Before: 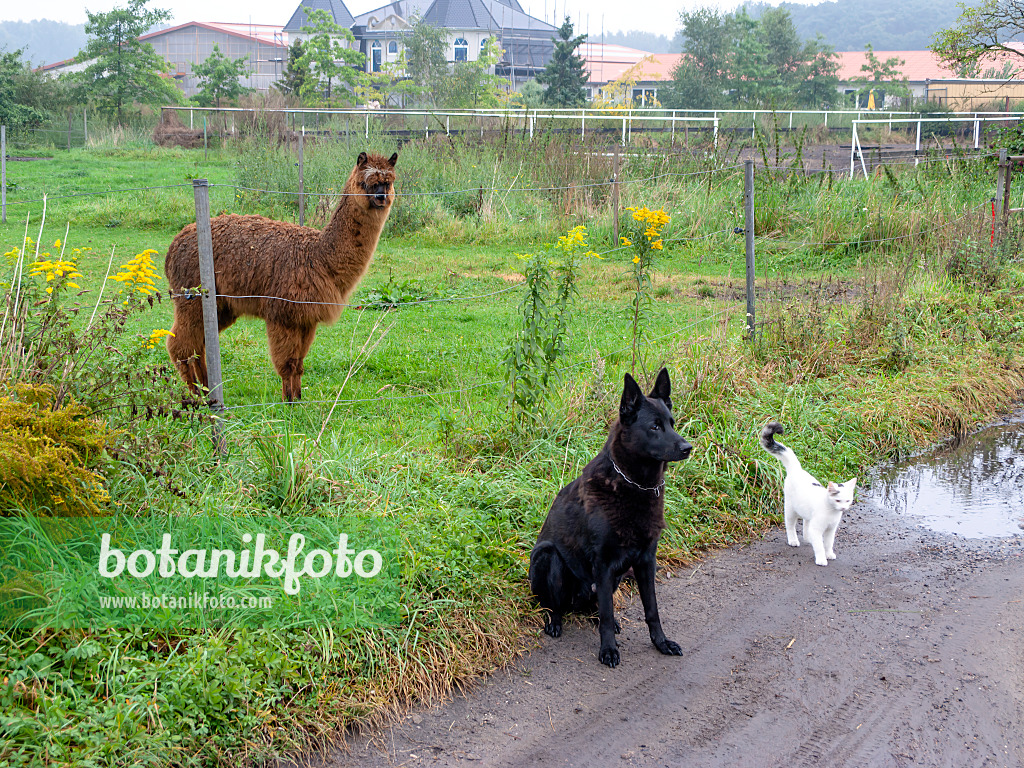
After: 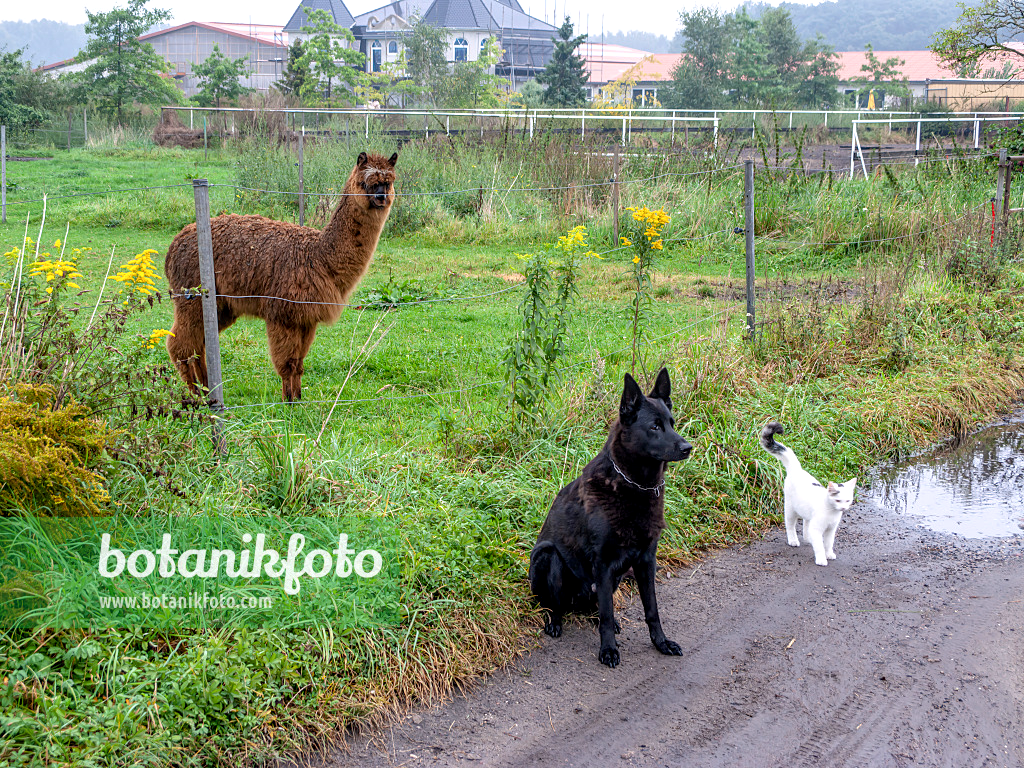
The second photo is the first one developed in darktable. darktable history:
white balance: red 1.004, blue 1.024
local contrast: on, module defaults
